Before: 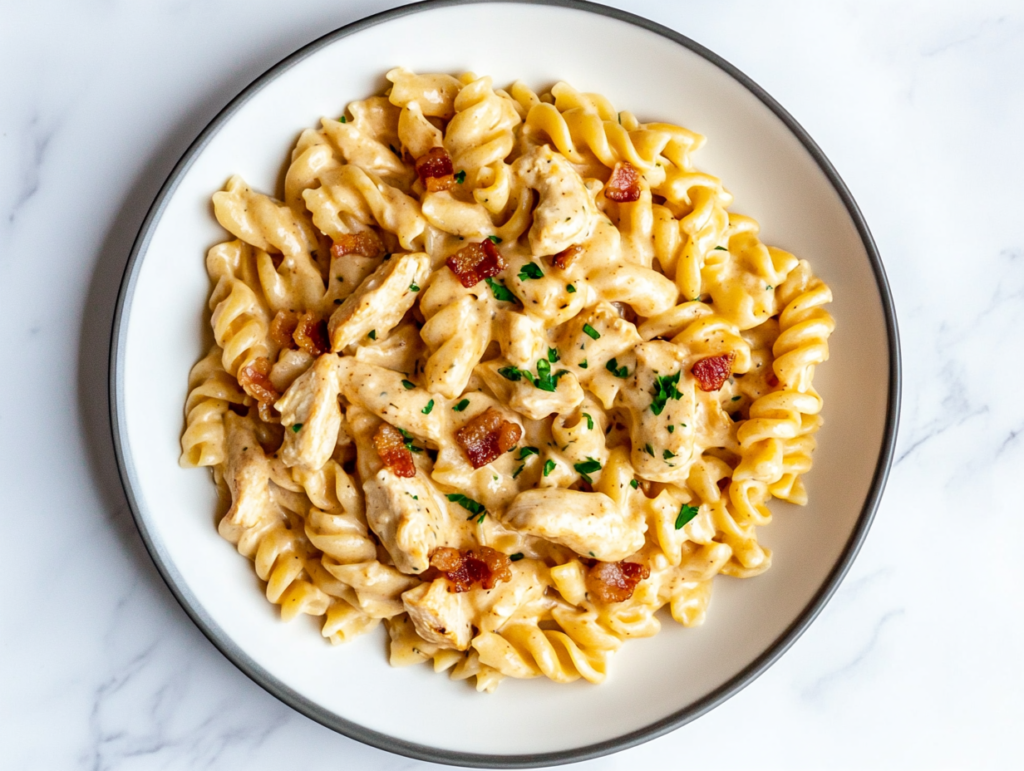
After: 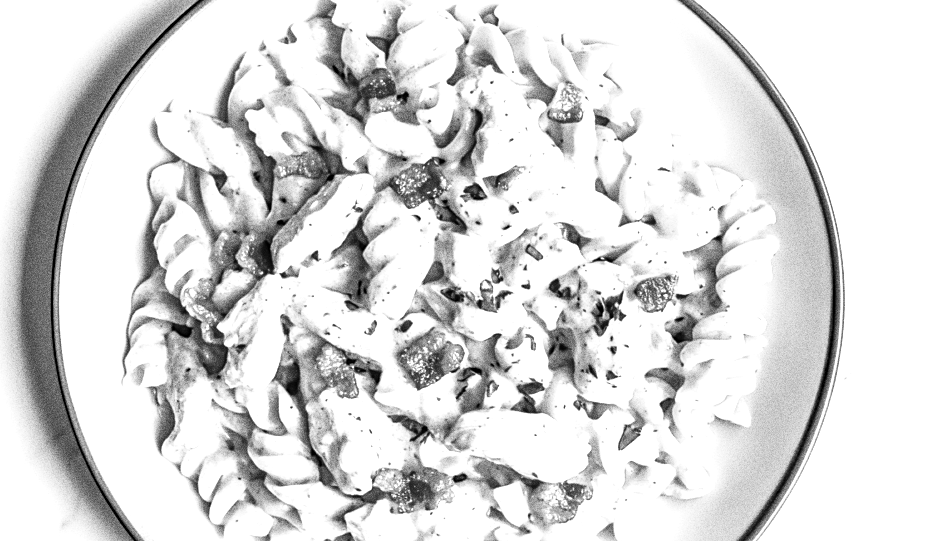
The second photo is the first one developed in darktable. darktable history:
color zones: curves: ch1 [(0, -0.014) (0.143, -0.013) (0.286, -0.013) (0.429, -0.016) (0.571, -0.019) (0.714, -0.015) (0.857, 0.002) (1, -0.014)]
grain: strength 49.07%
sharpen: on, module defaults
rgb curve: curves: ch0 [(0, 0) (0.078, 0.051) (0.929, 0.956) (1, 1)], compensate middle gray true
exposure: black level correction 0, exposure 1.1 EV, compensate exposure bias true, compensate highlight preservation false
haze removal: compatibility mode true, adaptive false
crop: left 5.596%, top 10.314%, right 3.534%, bottom 19.395%
local contrast: on, module defaults
